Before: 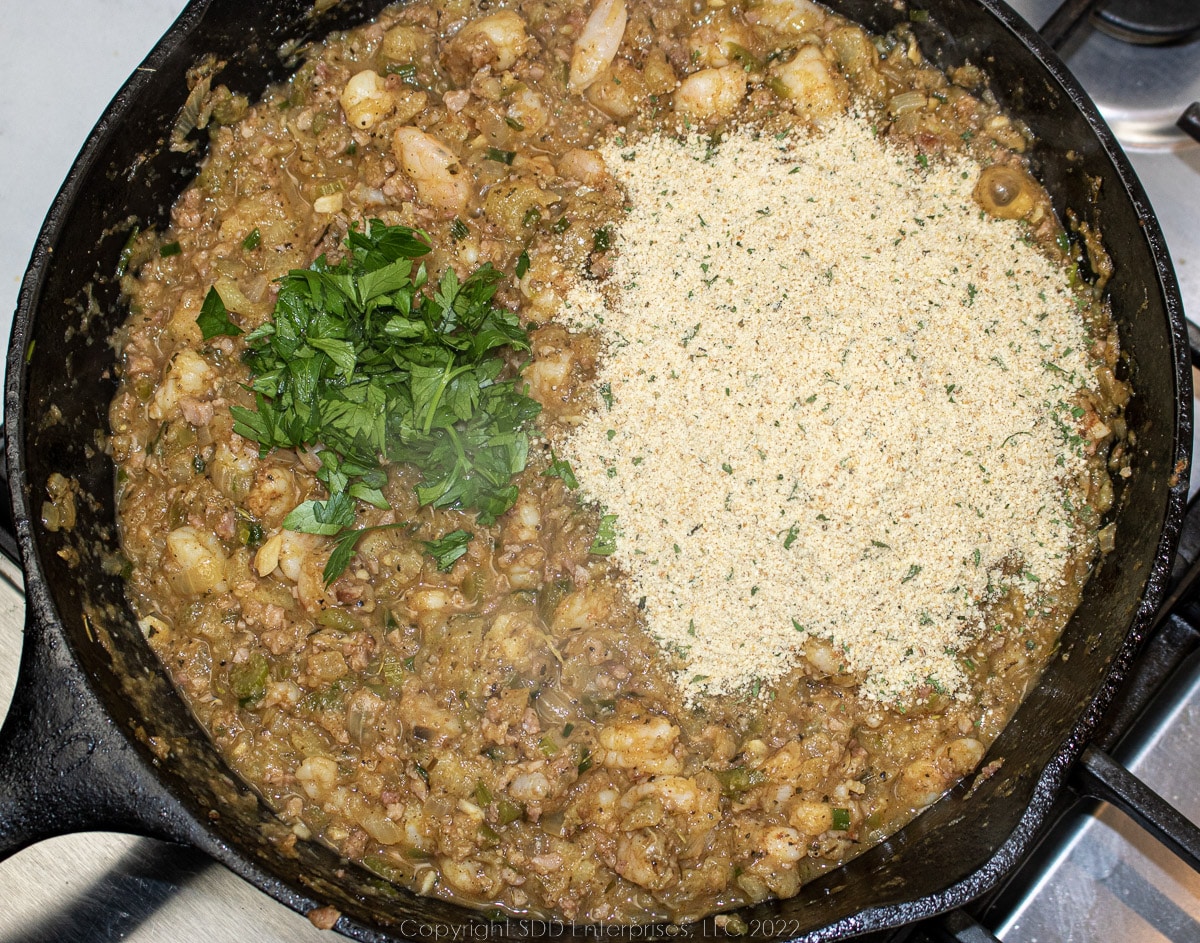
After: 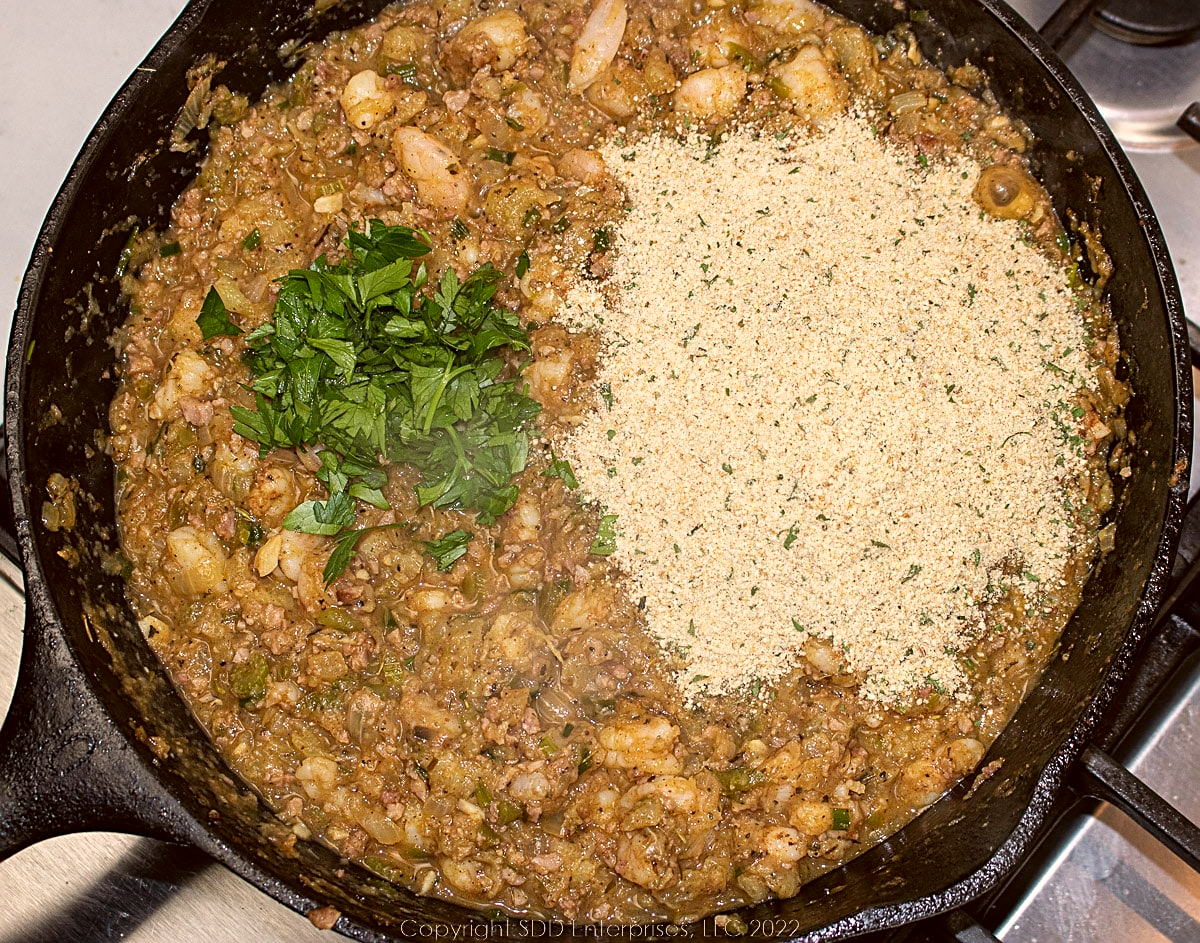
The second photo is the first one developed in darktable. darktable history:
sharpen: on, module defaults
color correction: highlights a* 6.27, highlights b* 8.19, shadows a* 5.94, shadows b* 7.23, saturation 0.9
